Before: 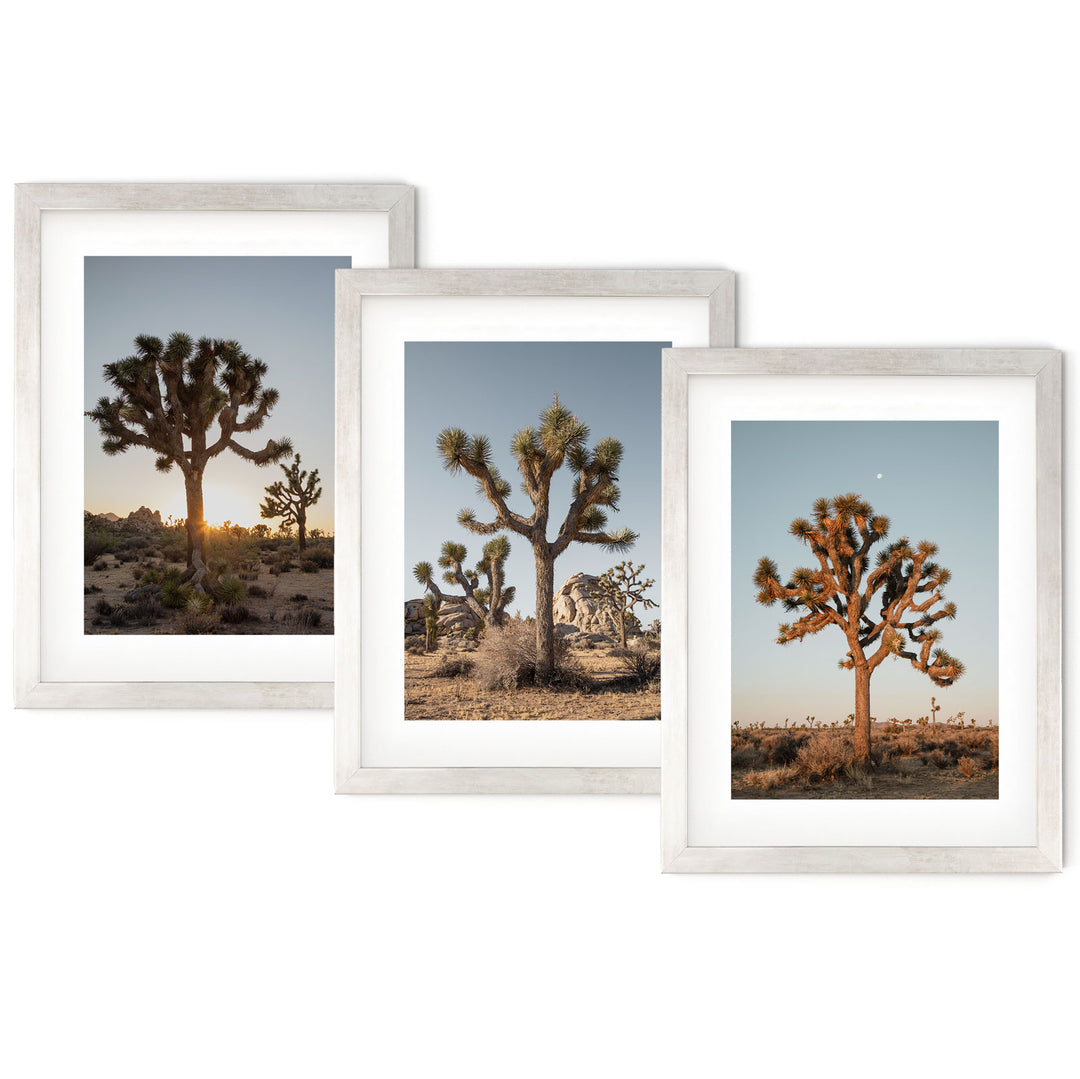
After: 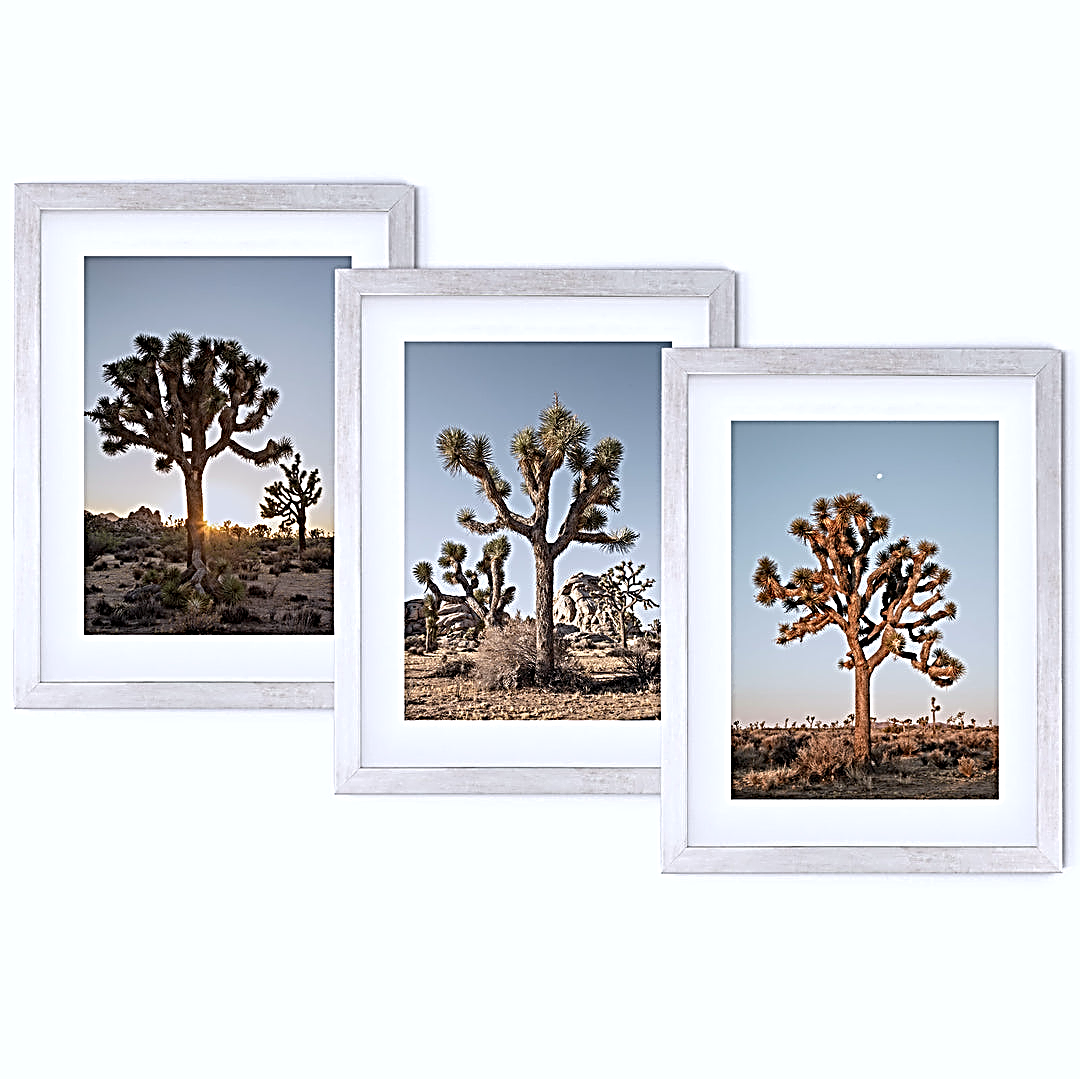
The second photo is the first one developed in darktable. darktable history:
sharpen: radius 3.166, amount 1.728
color calibration: gray › normalize channels true, illuminant as shot in camera, x 0.358, y 0.373, temperature 4628.91 K, gamut compression 0.028
